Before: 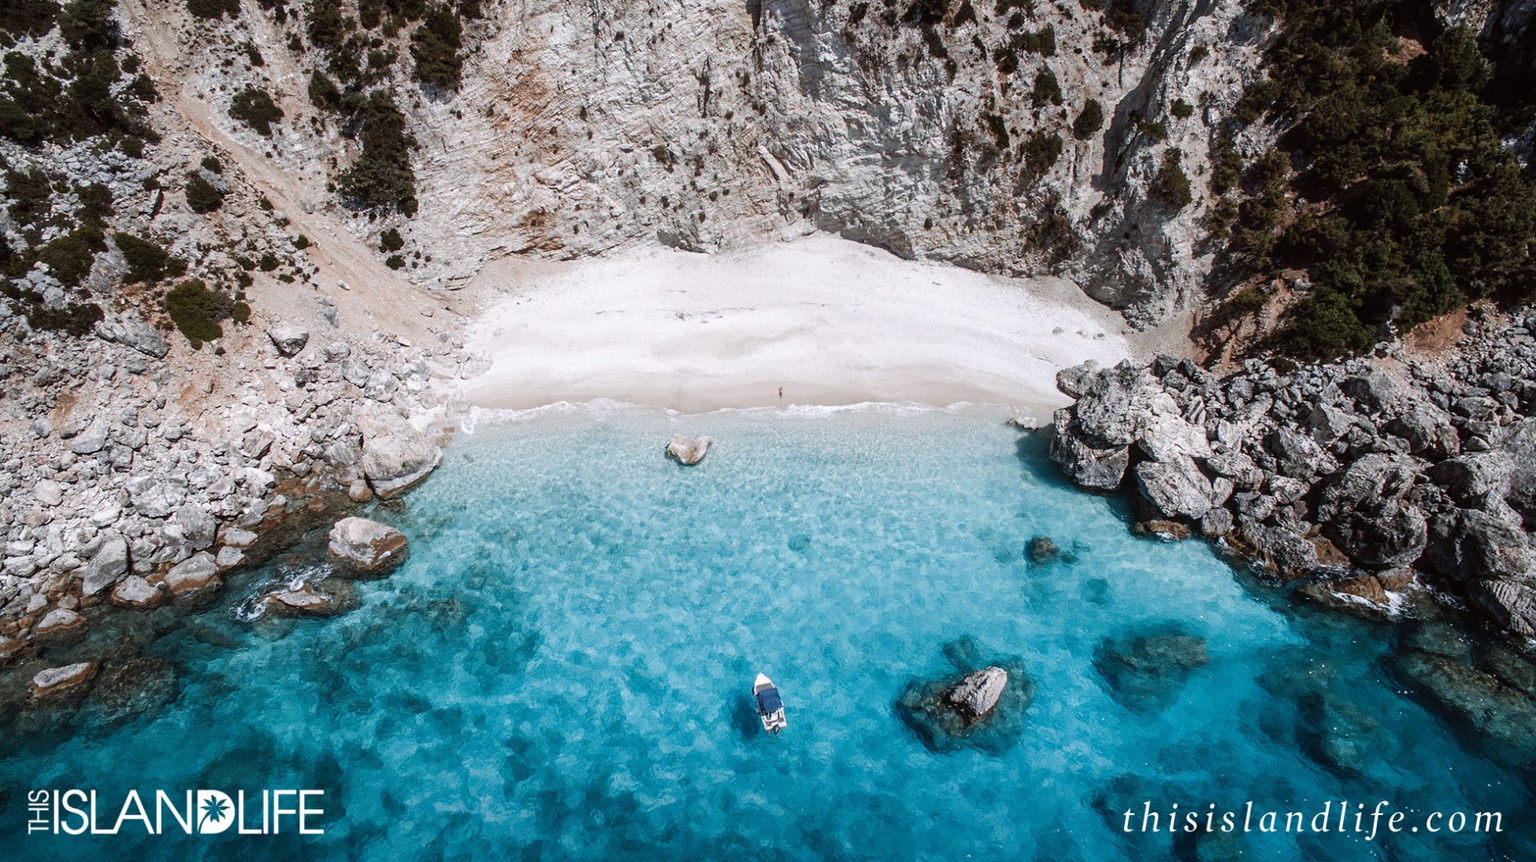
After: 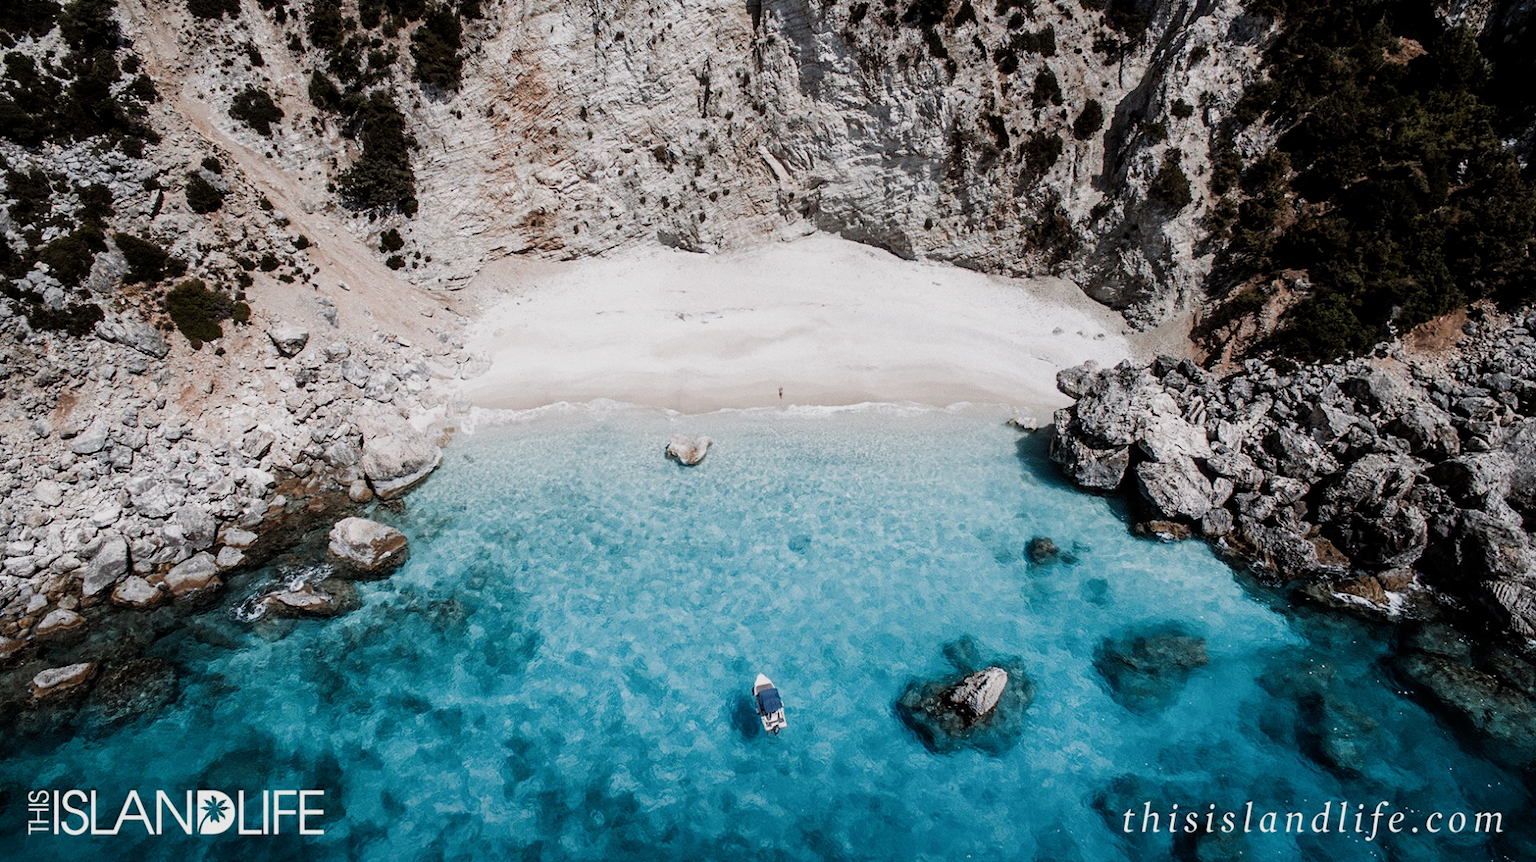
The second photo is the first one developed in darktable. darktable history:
white balance: red 1.009, blue 0.985
filmic rgb: middle gray luminance 21.73%, black relative exposure -14 EV, white relative exposure 2.96 EV, threshold 6 EV, target black luminance 0%, hardness 8.81, latitude 59.69%, contrast 1.208, highlights saturation mix 5%, shadows ↔ highlights balance 41.6%, add noise in highlights 0, color science v3 (2019), use custom middle-gray values true, iterations of high-quality reconstruction 0, contrast in highlights soft, enable highlight reconstruction true
